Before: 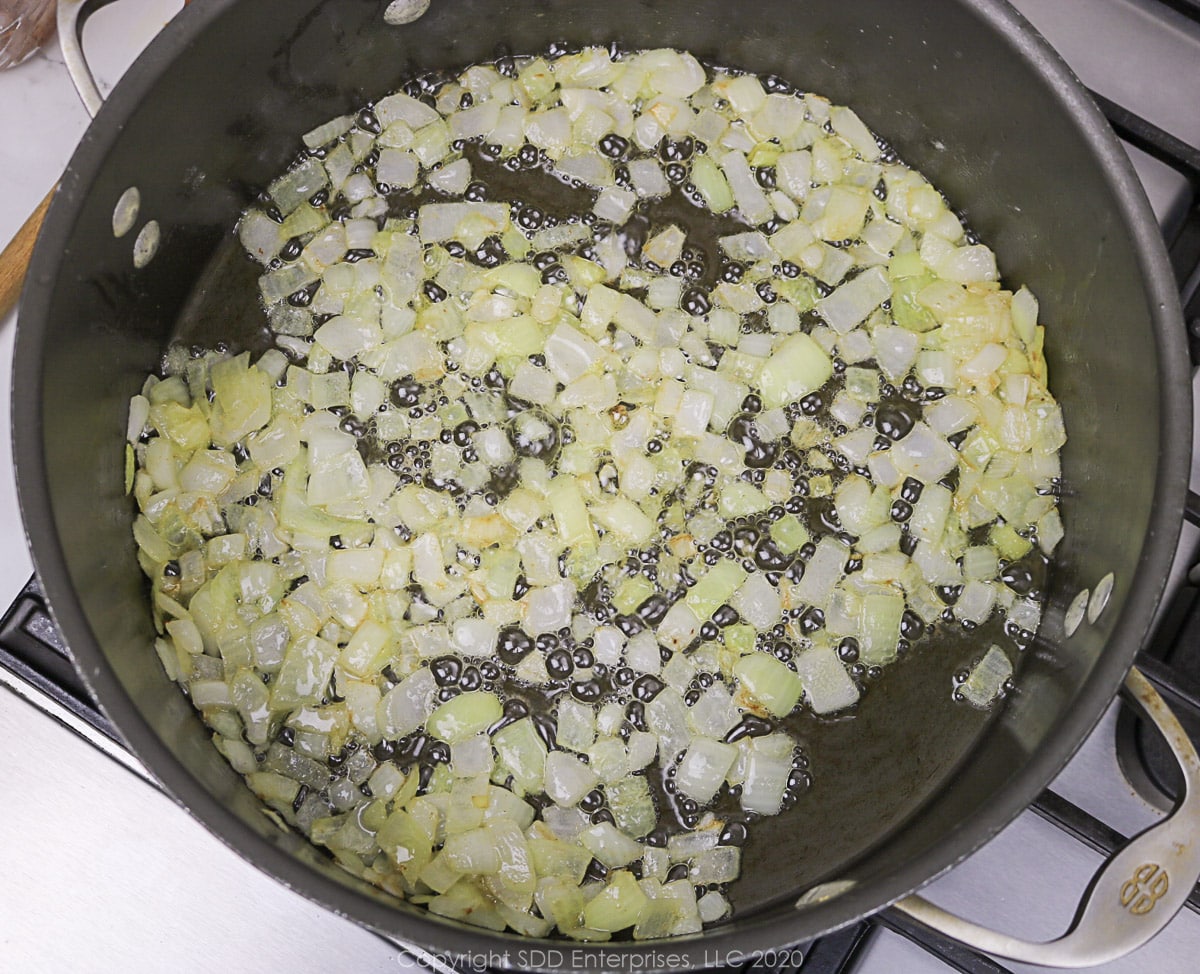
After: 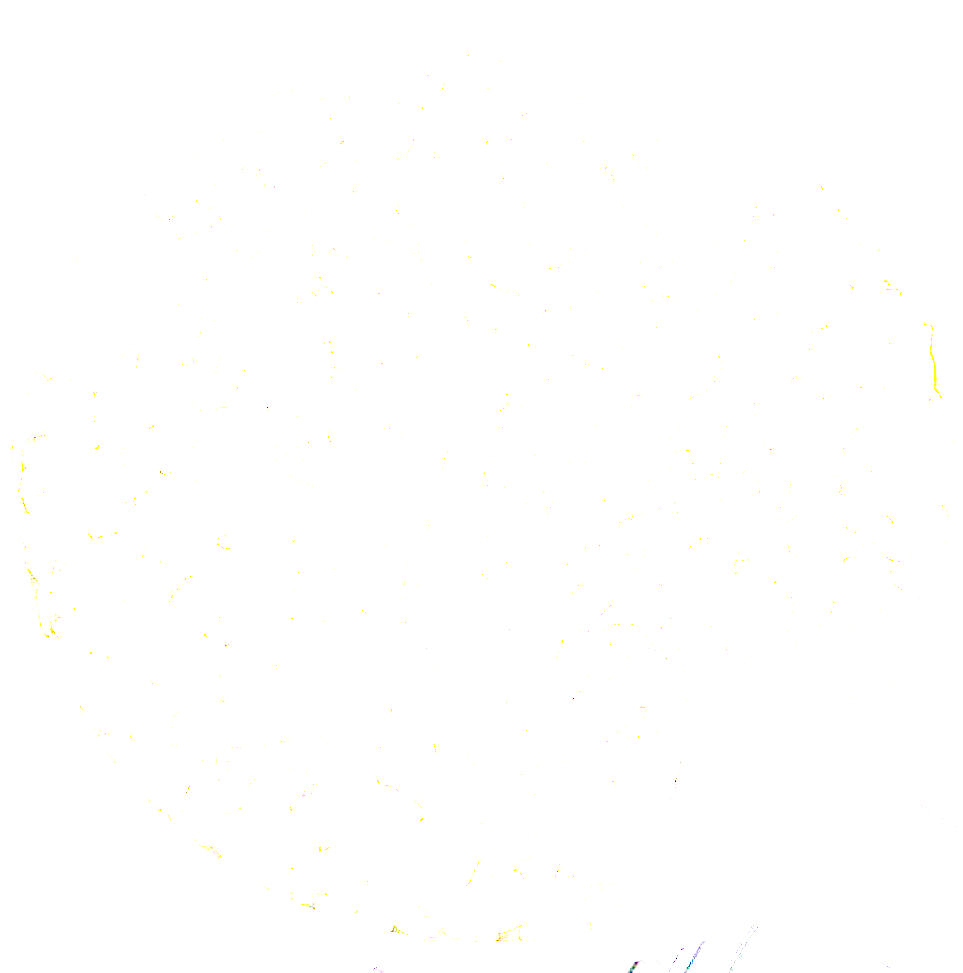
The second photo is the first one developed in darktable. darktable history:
exposure: exposure 7.99 EV, compensate highlight preservation false
crop and rotate: left 9.489%, right 10.183%
